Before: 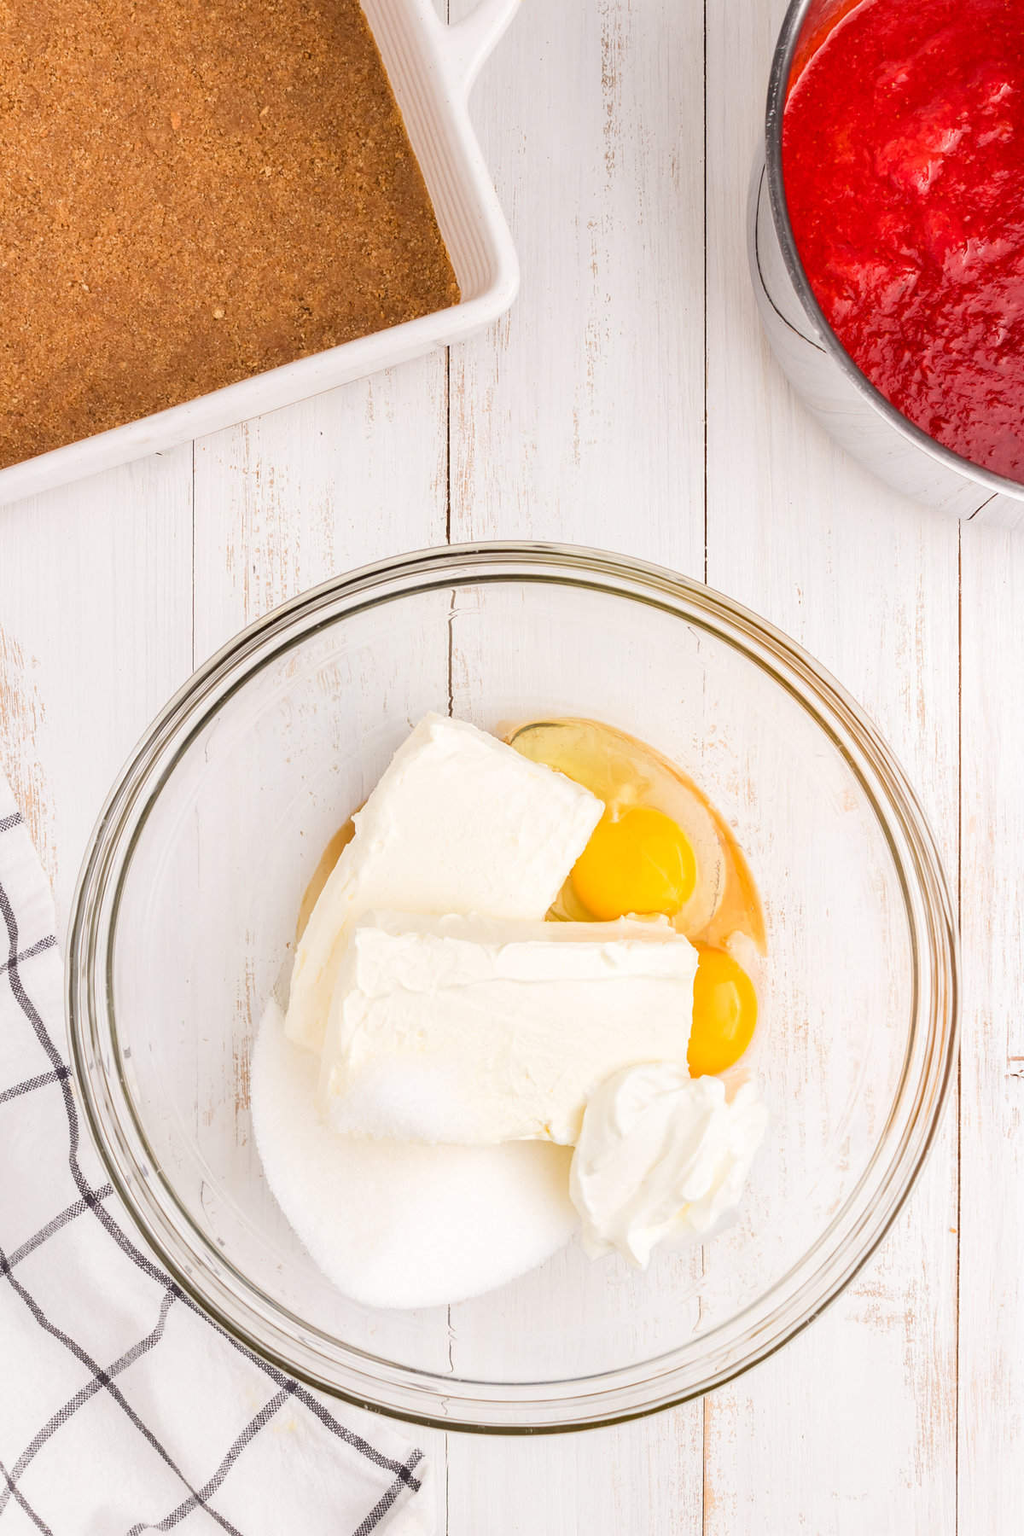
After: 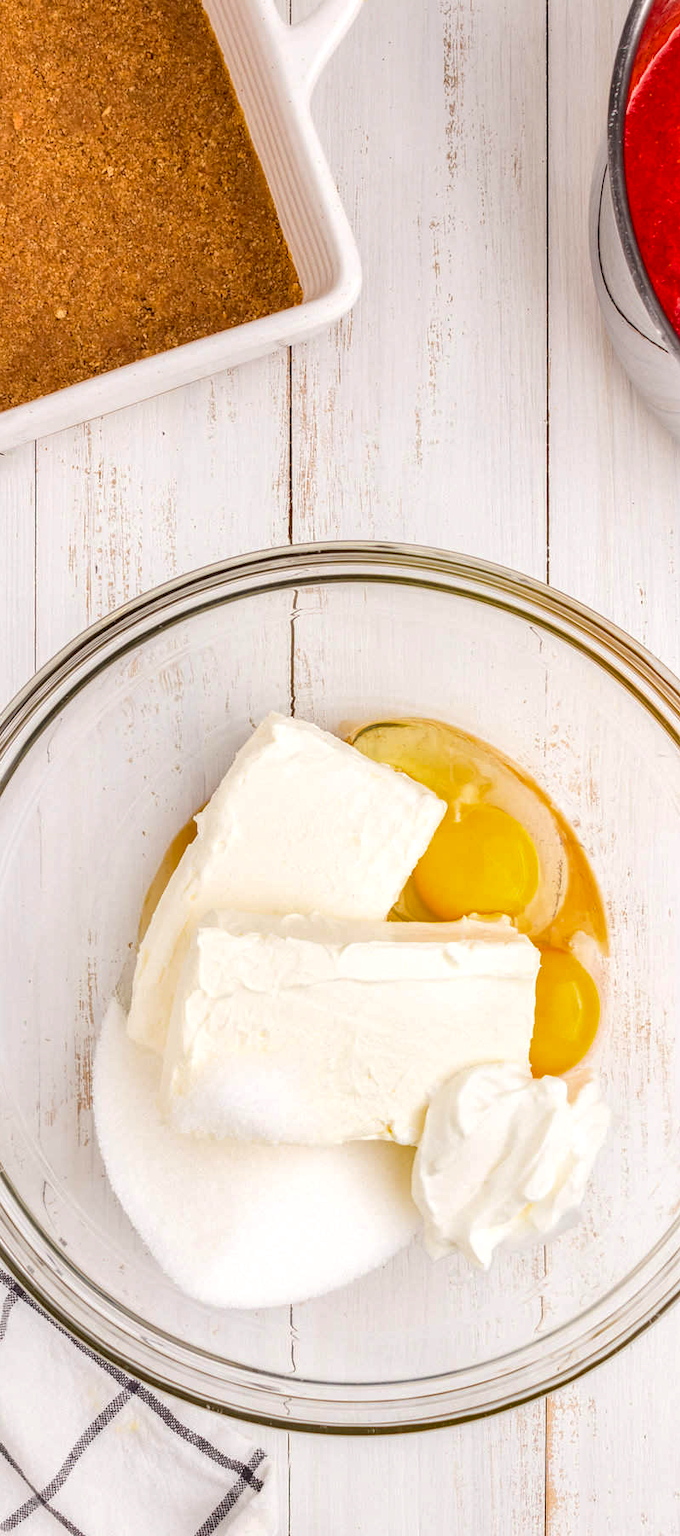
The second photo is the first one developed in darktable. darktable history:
crop and rotate: left 15.426%, right 18.046%
local contrast: highlights 30%, detail 135%
color balance rgb: shadows lift › luminance -10.06%, perceptual saturation grading › global saturation 8.608%, global vibrance 23.371%
shadows and highlights: shadows 25.34, highlights -24.33
